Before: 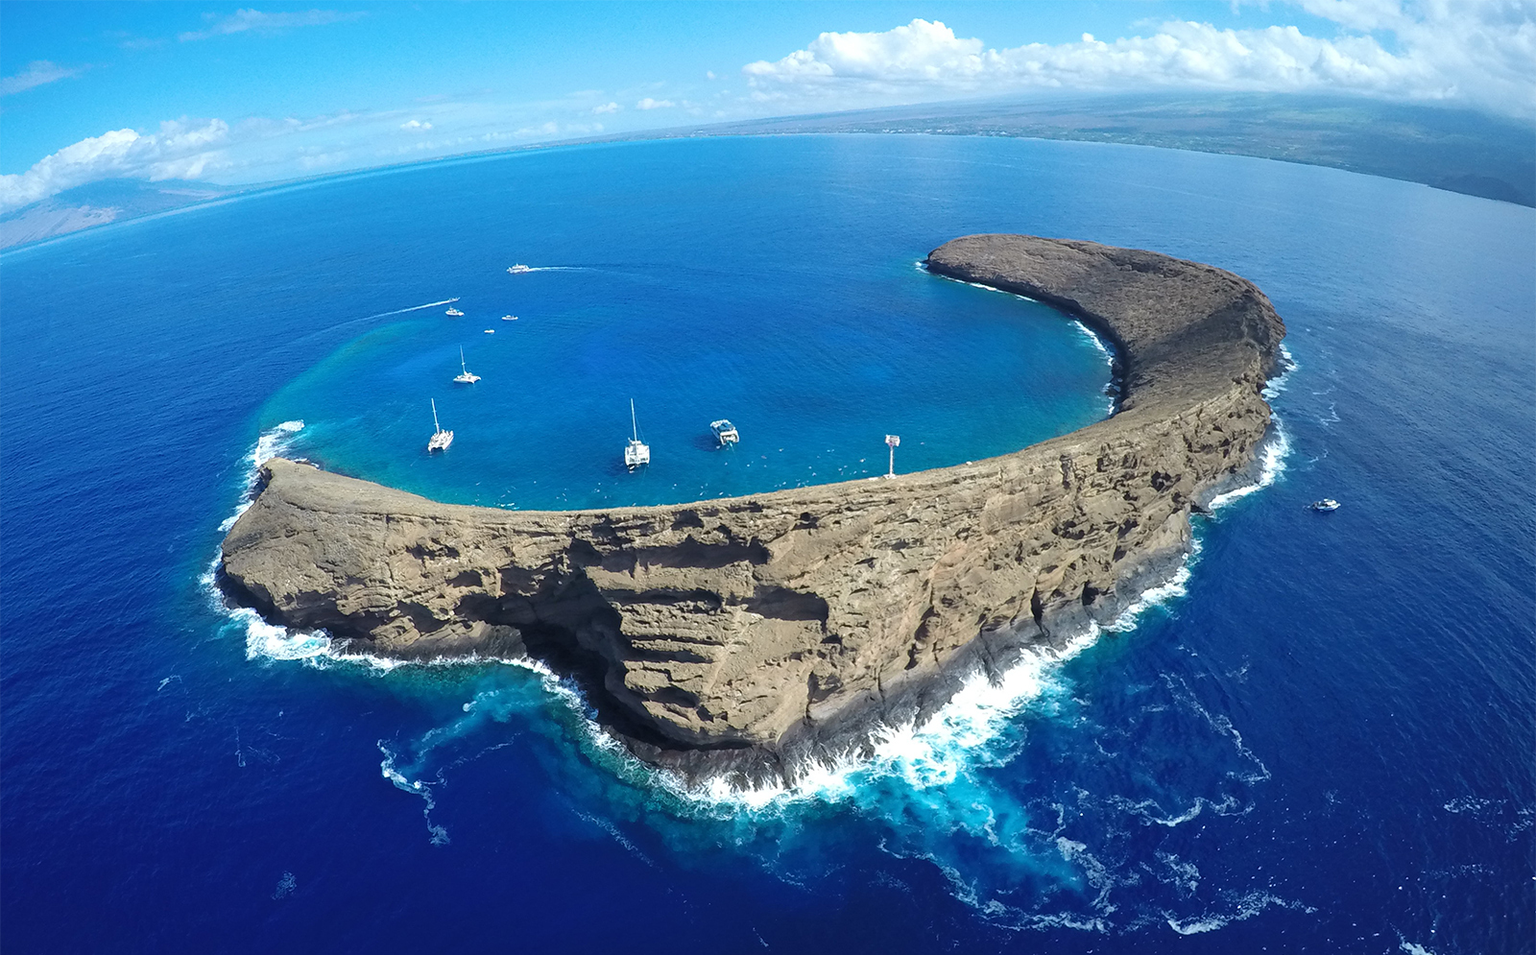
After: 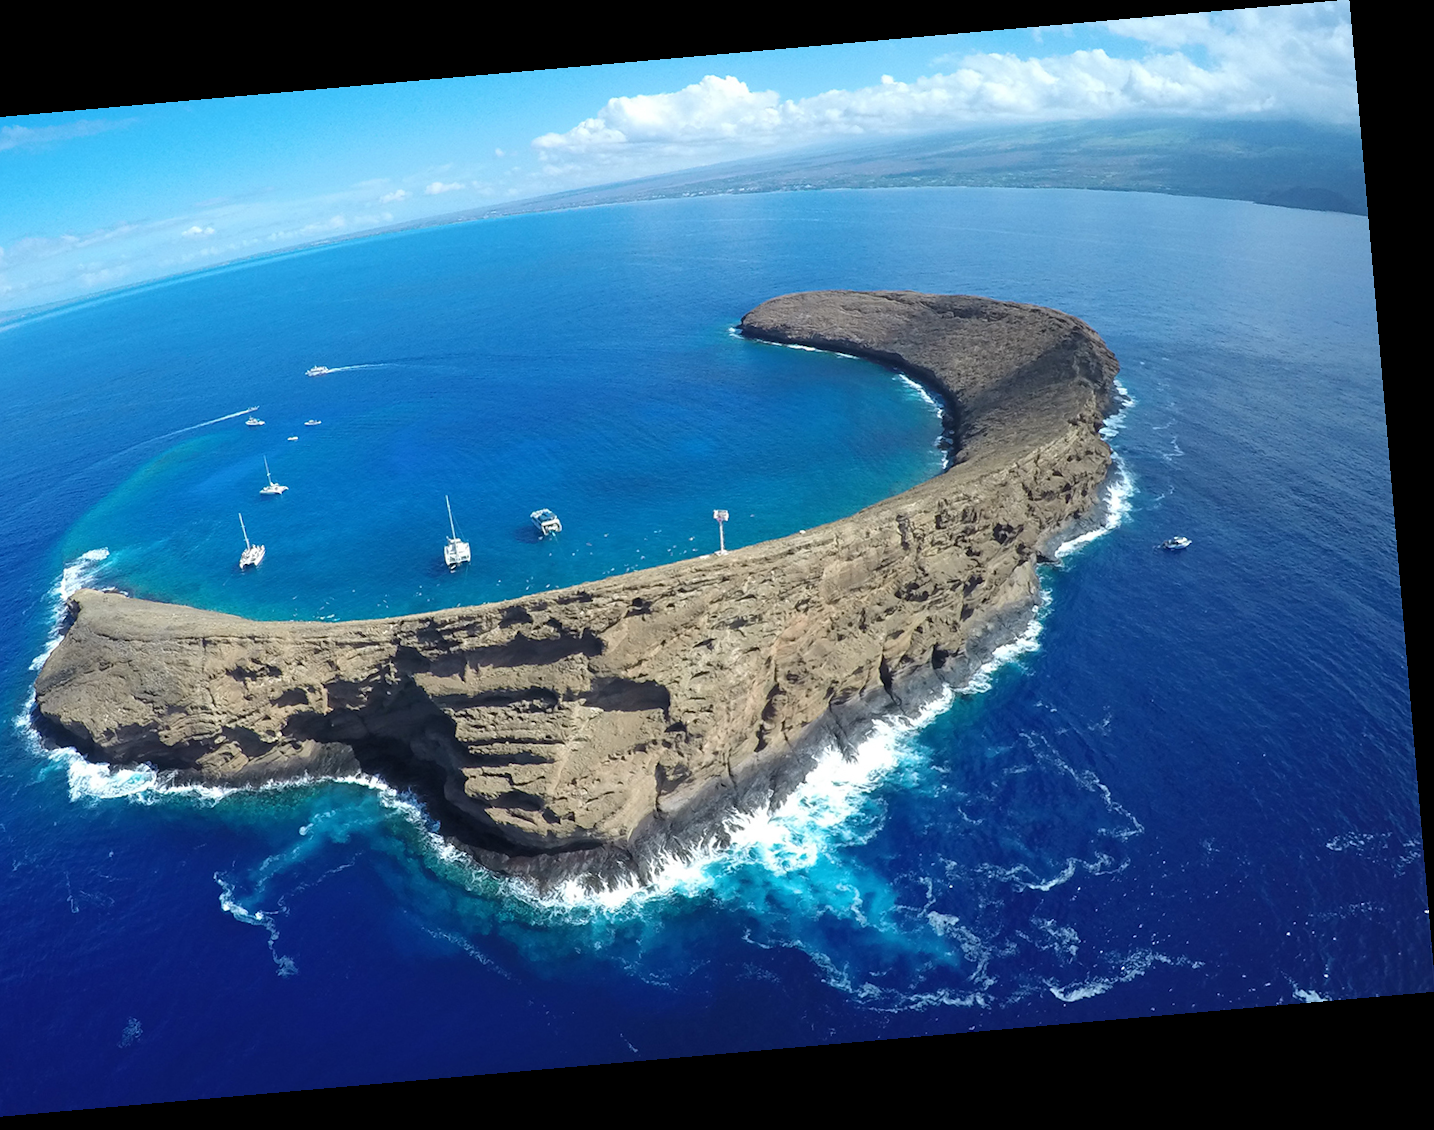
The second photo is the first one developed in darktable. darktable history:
rotate and perspective: rotation -4.98°, automatic cropping off
crop and rotate: left 14.584%
